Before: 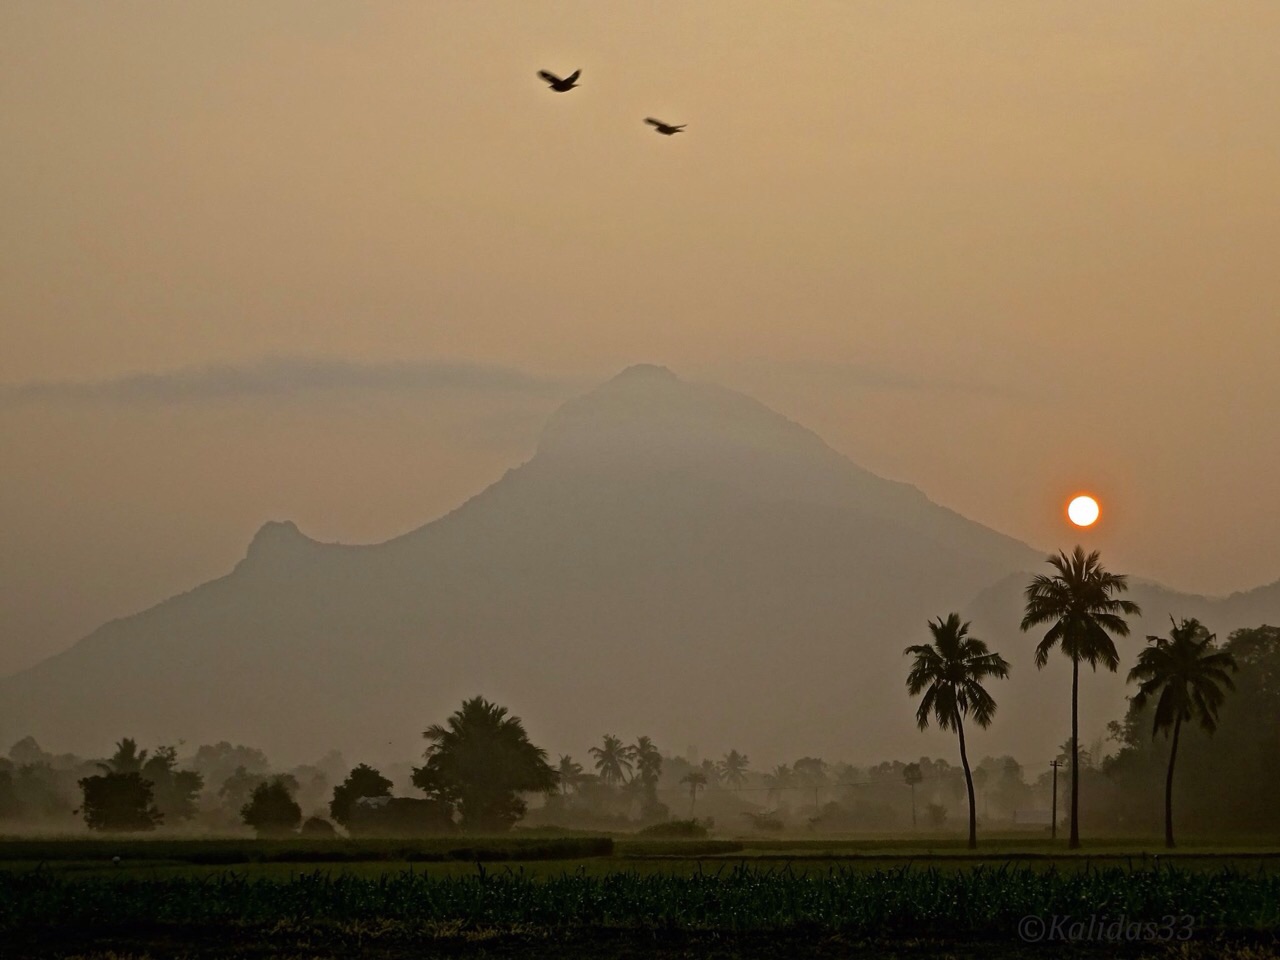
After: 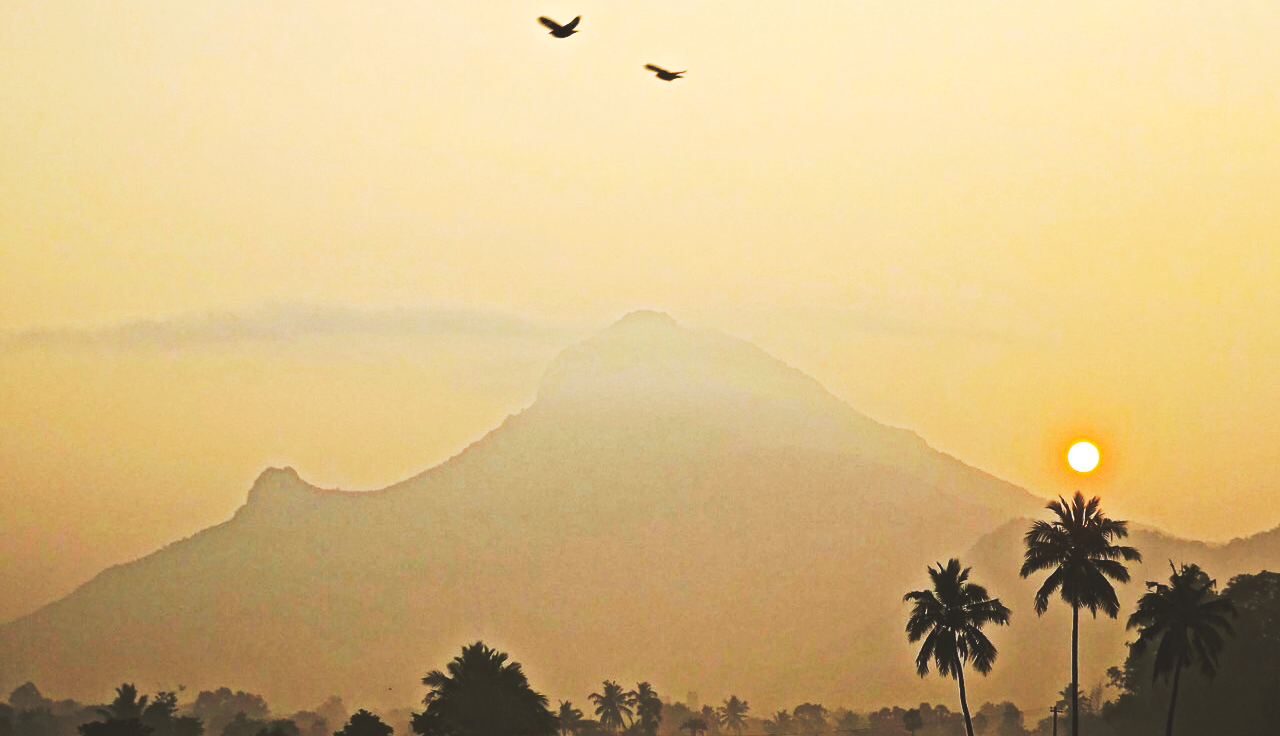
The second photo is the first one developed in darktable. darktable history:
crop: top 5.667%, bottom 17.637%
base curve: curves: ch0 [(0, 0.015) (0.085, 0.116) (0.134, 0.298) (0.19, 0.545) (0.296, 0.764) (0.599, 0.982) (1, 1)], preserve colors none
